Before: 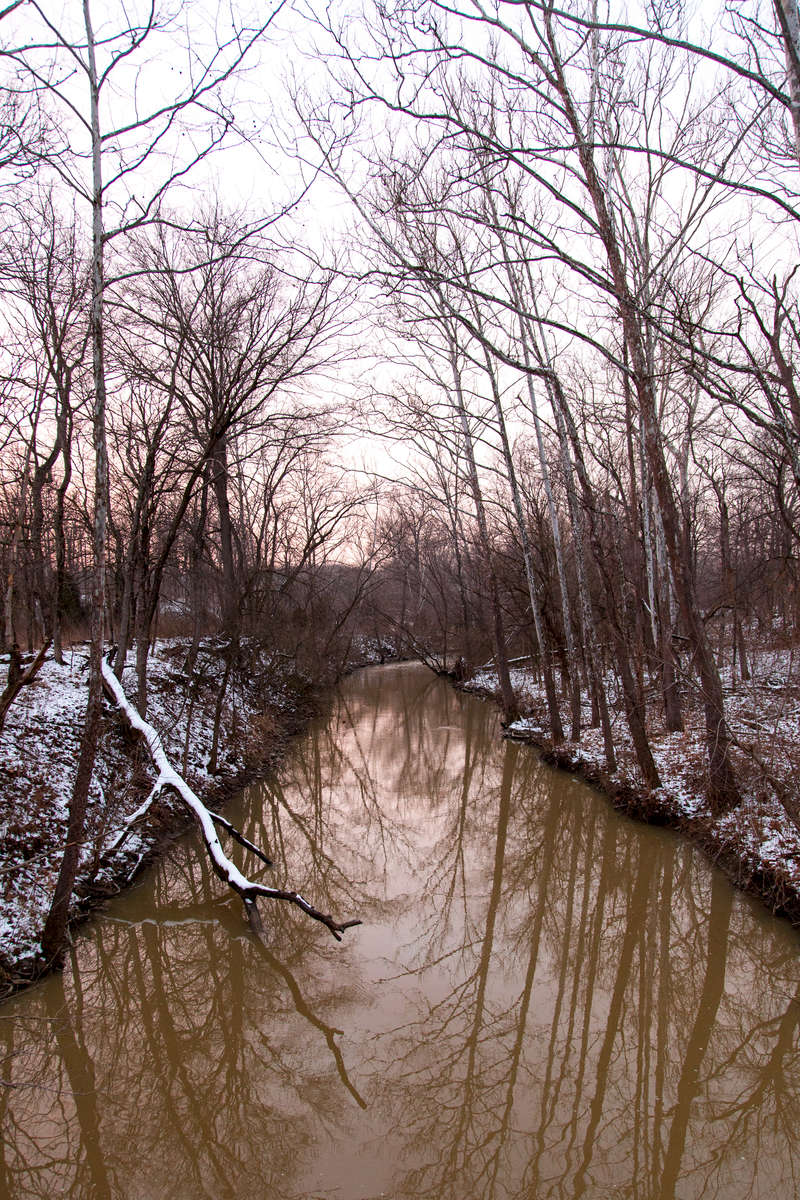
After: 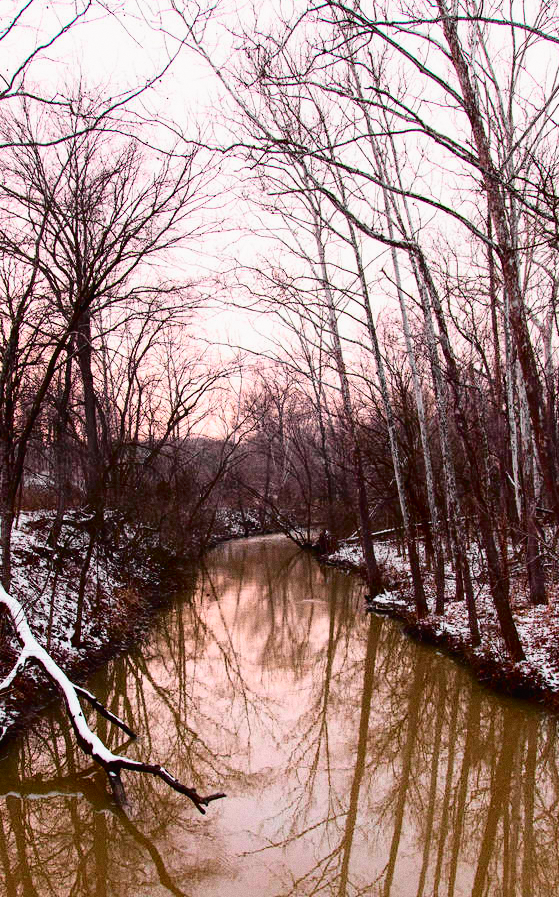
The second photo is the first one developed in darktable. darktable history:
grain: coarseness 0.09 ISO
crop and rotate: left 17.046%, top 10.659%, right 12.989%, bottom 14.553%
tone curve: curves: ch0 [(0, 0.014) (0.17, 0.099) (0.392, 0.438) (0.725, 0.828) (0.872, 0.918) (1, 0.981)]; ch1 [(0, 0) (0.402, 0.36) (0.489, 0.491) (0.5, 0.503) (0.515, 0.52) (0.545, 0.574) (0.615, 0.662) (0.701, 0.725) (1, 1)]; ch2 [(0, 0) (0.42, 0.458) (0.485, 0.499) (0.503, 0.503) (0.531, 0.542) (0.561, 0.594) (0.644, 0.694) (0.717, 0.753) (1, 0.991)], color space Lab, independent channels
